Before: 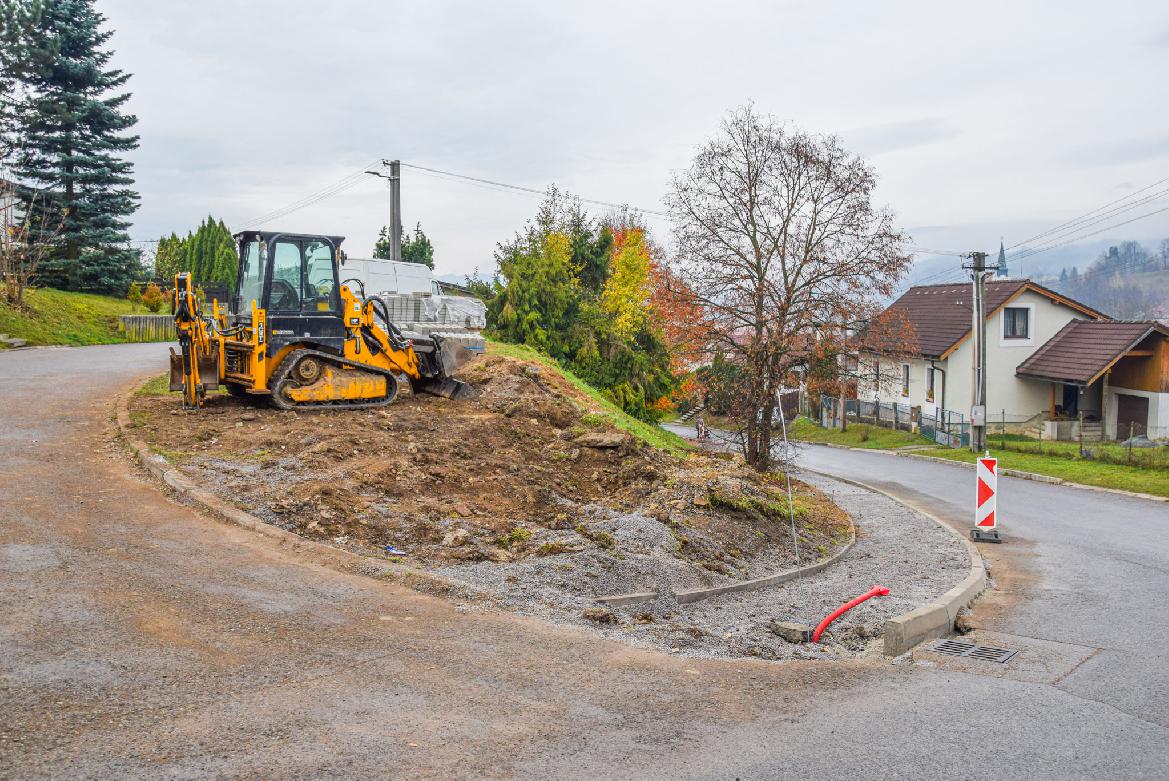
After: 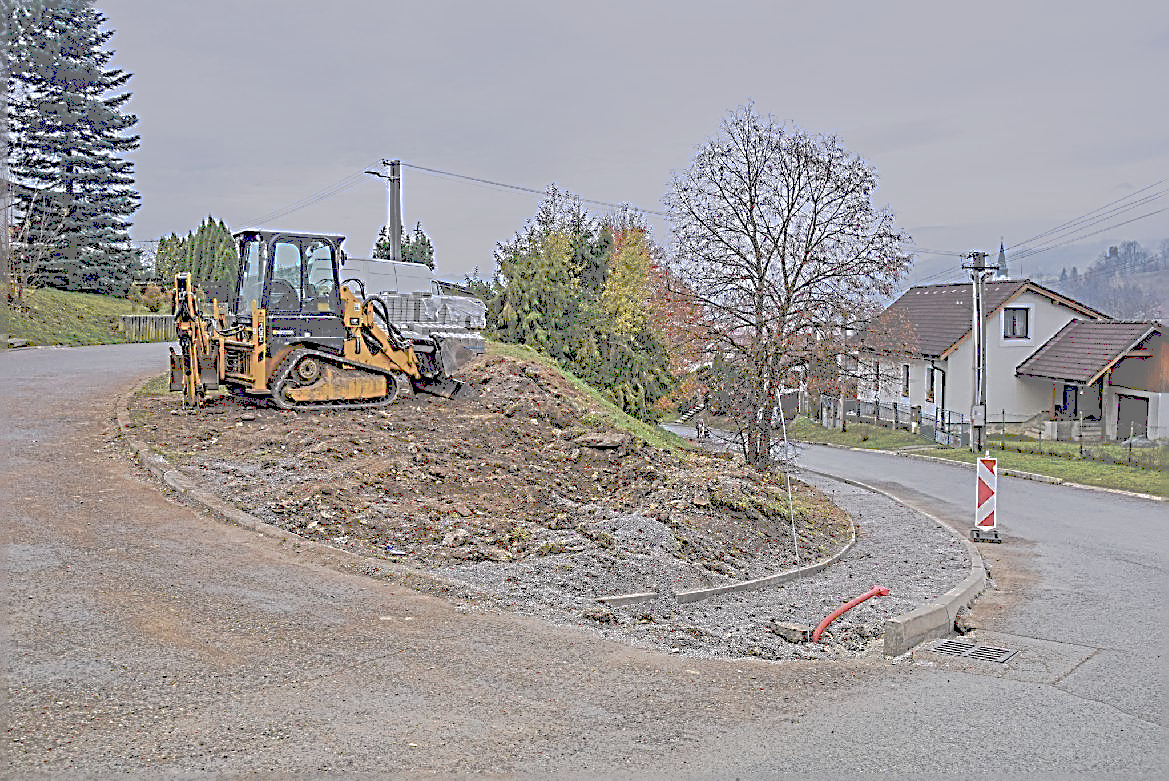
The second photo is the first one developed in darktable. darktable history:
tone curve: curves: ch0 [(0, 0) (0.003, 0.43) (0.011, 0.433) (0.025, 0.434) (0.044, 0.436) (0.069, 0.439) (0.1, 0.442) (0.136, 0.446) (0.177, 0.449) (0.224, 0.454) (0.277, 0.462) (0.335, 0.488) (0.399, 0.524) (0.468, 0.566) (0.543, 0.615) (0.623, 0.666) (0.709, 0.718) (0.801, 0.761) (0.898, 0.801) (1, 1)], preserve colors none
graduated density: hue 238.83°, saturation 50%
sharpen: radius 3.158, amount 1.731
